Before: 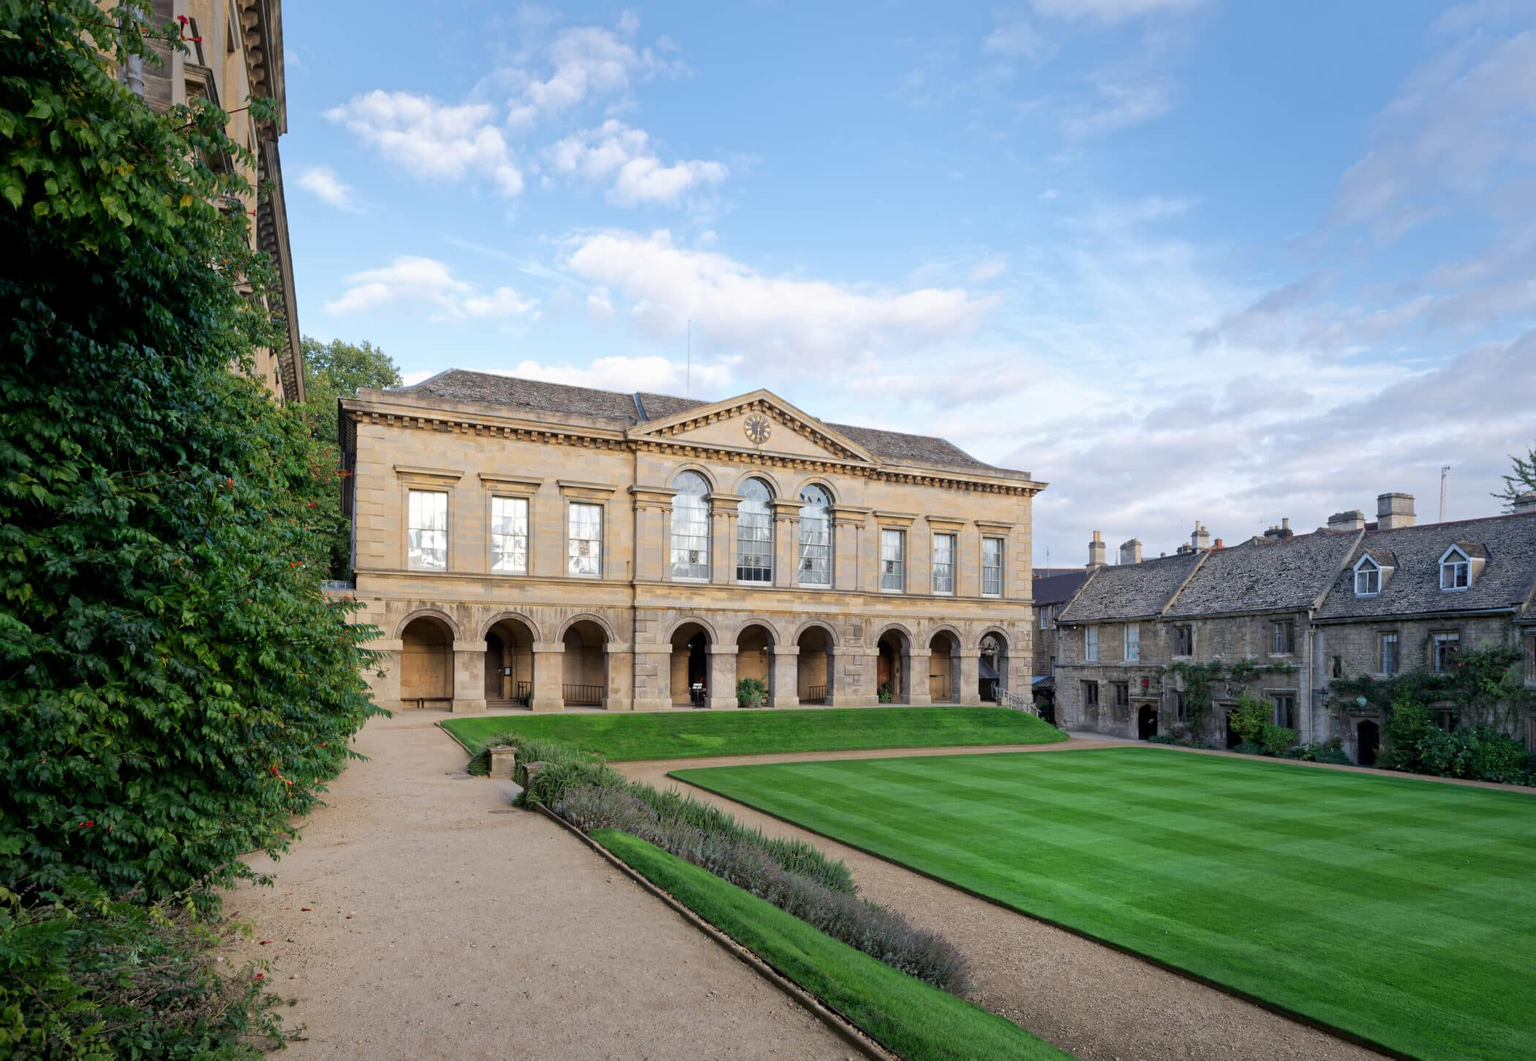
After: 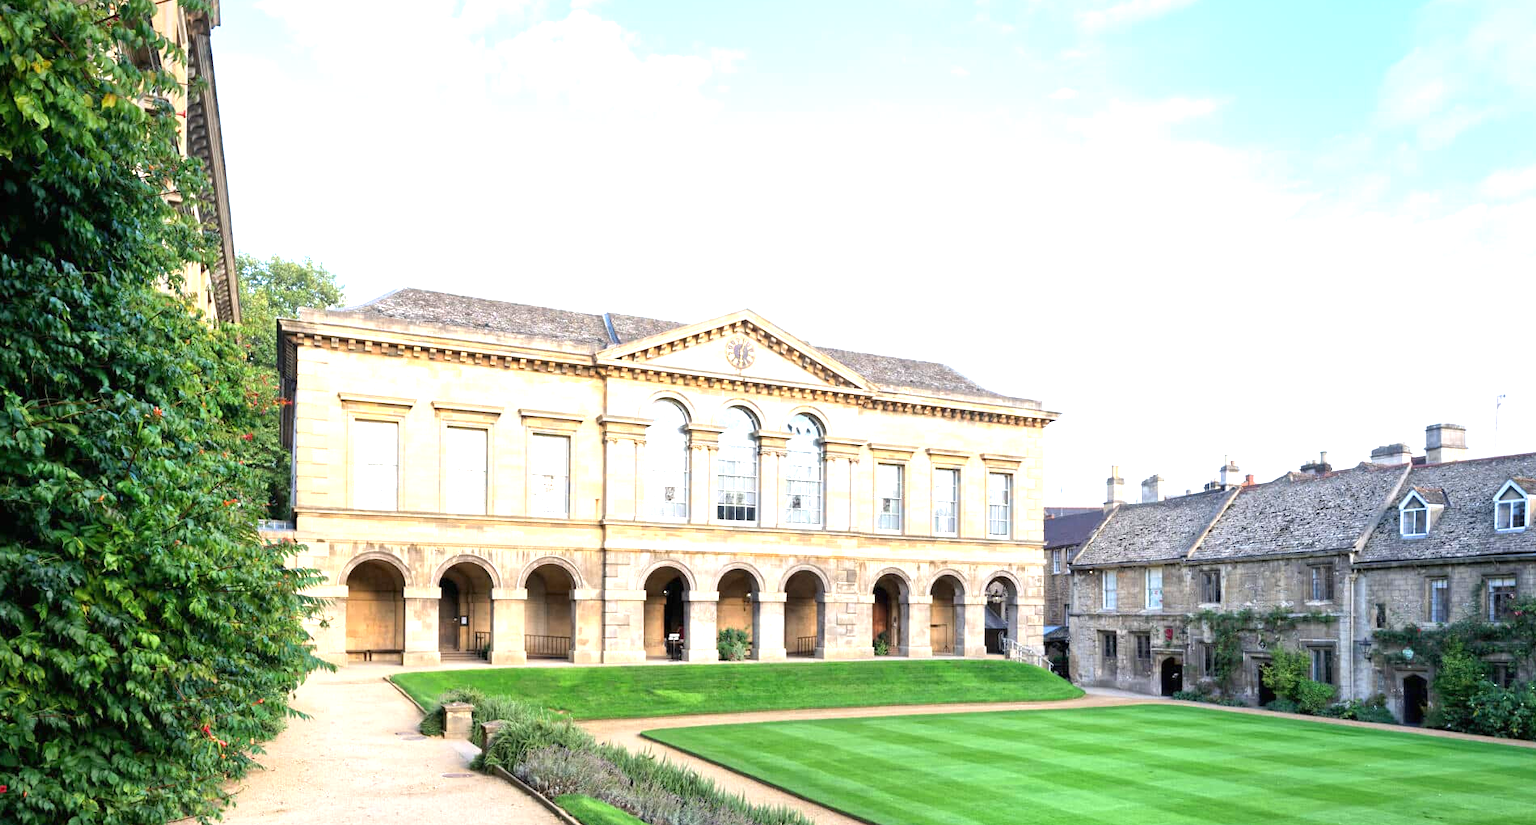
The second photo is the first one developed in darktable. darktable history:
crop: left 5.756%, top 10.398%, right 3.604%, bottom 19.167%
exposure: black level correction 0, exposure 1.442 EV, compensate highlight preservation false
